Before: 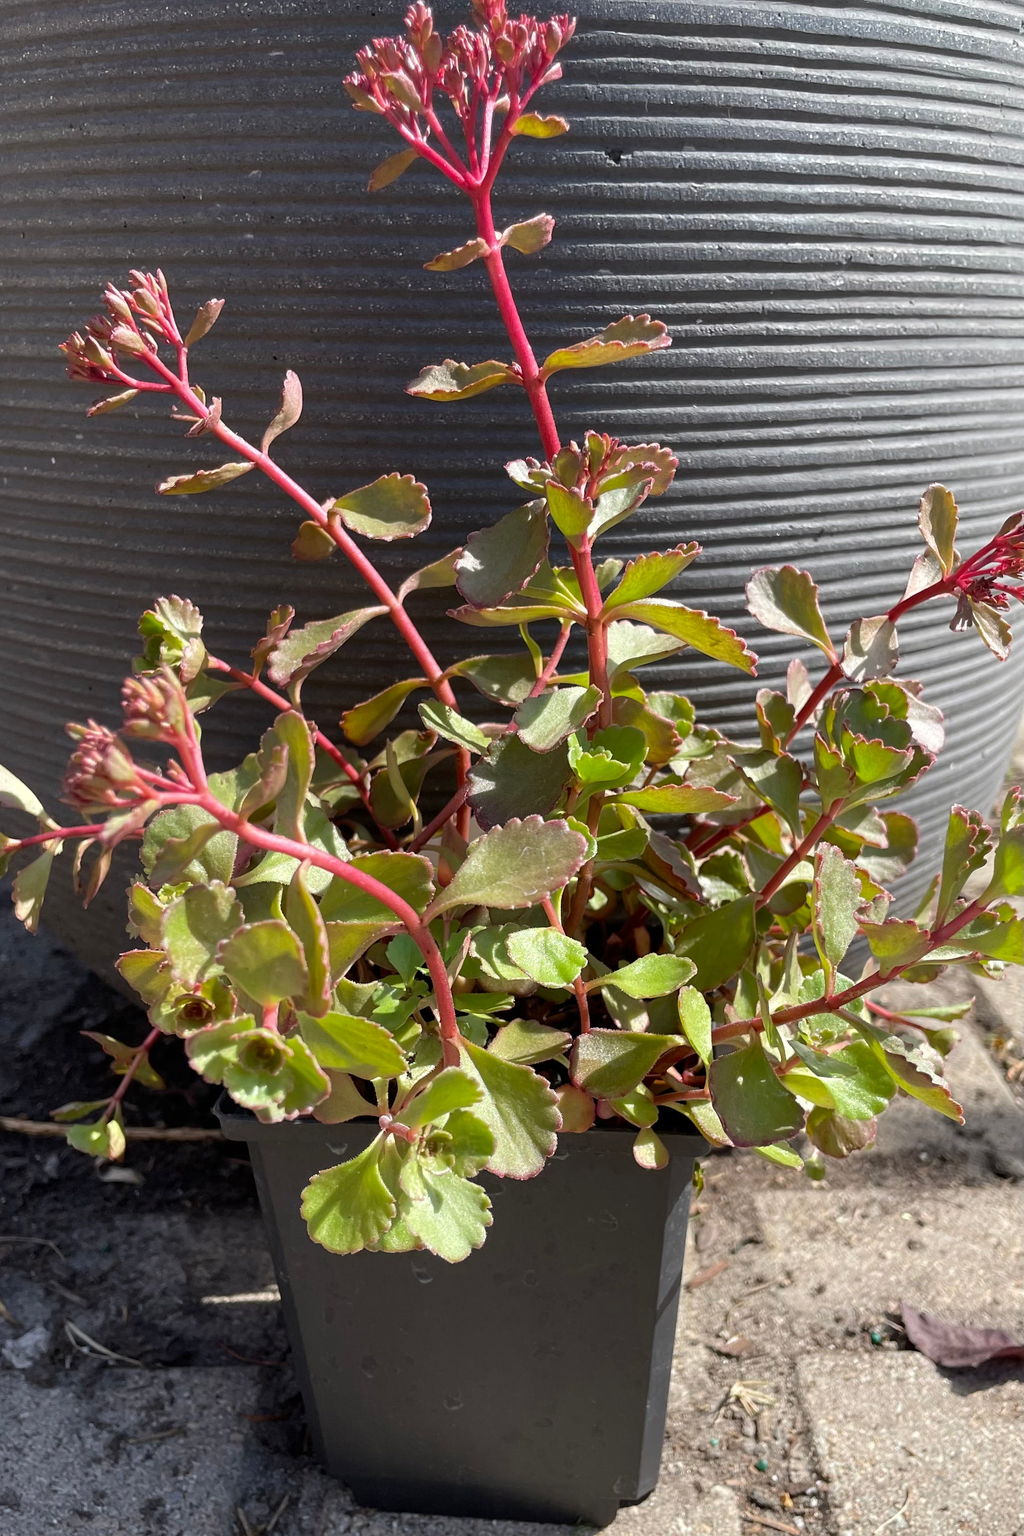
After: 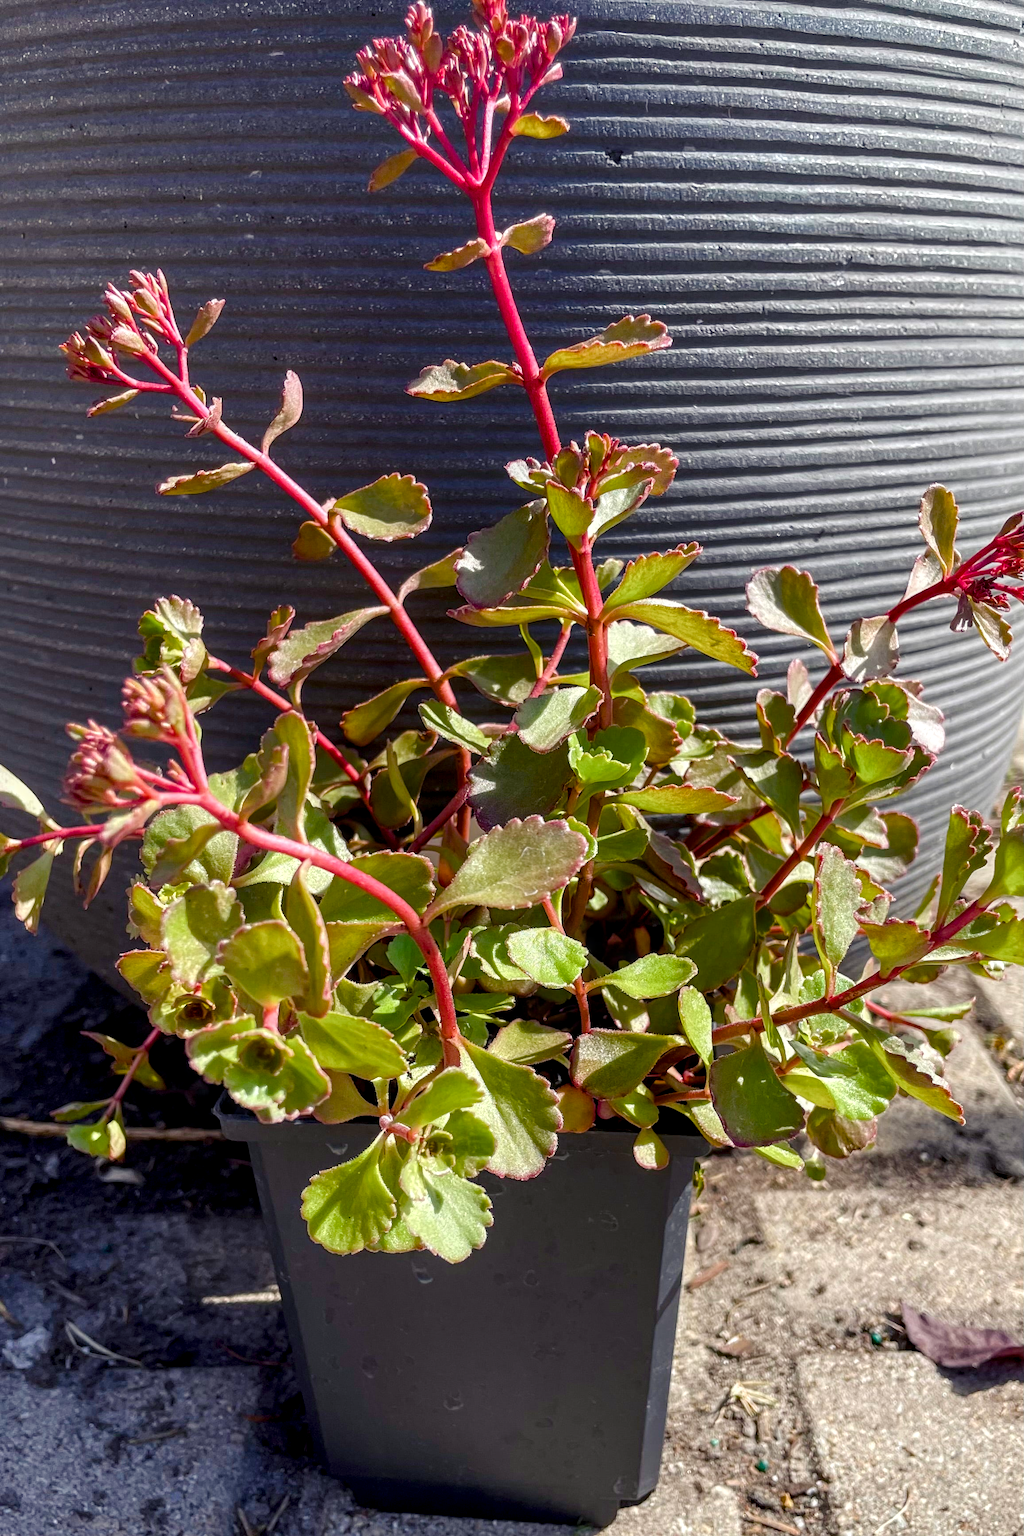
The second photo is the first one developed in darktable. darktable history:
color balance rgb: shadows lift › luminance -21.453%, shadows lift › chroma 6.64%, shadows lift › hue 268.28°, linear chroma grading › global chroma 25.274%, perceptual saturation grading › global saturation 20%, perceptual saturation grading › highlights -49.476%, perceptual saturation grading › shadows 25.09%, global vibrance 20%
local contrast: detail 130%
